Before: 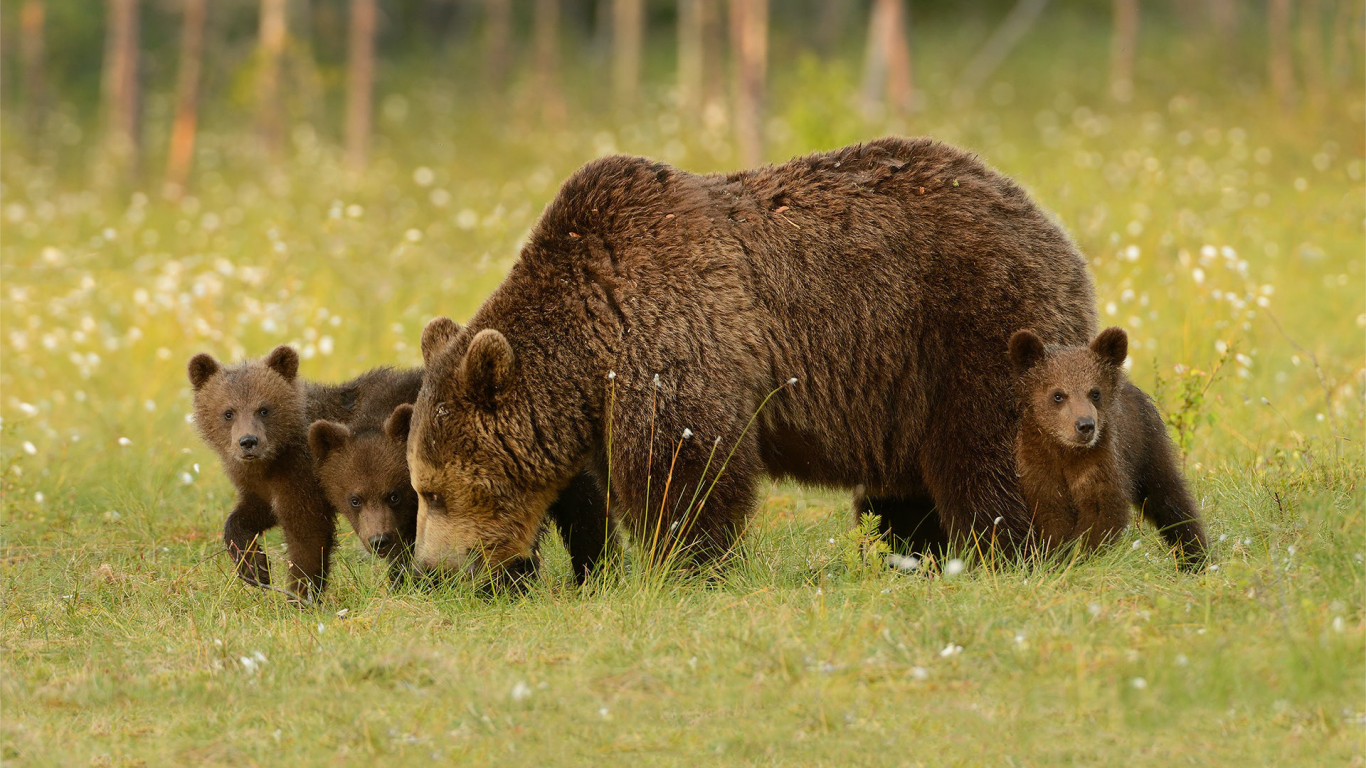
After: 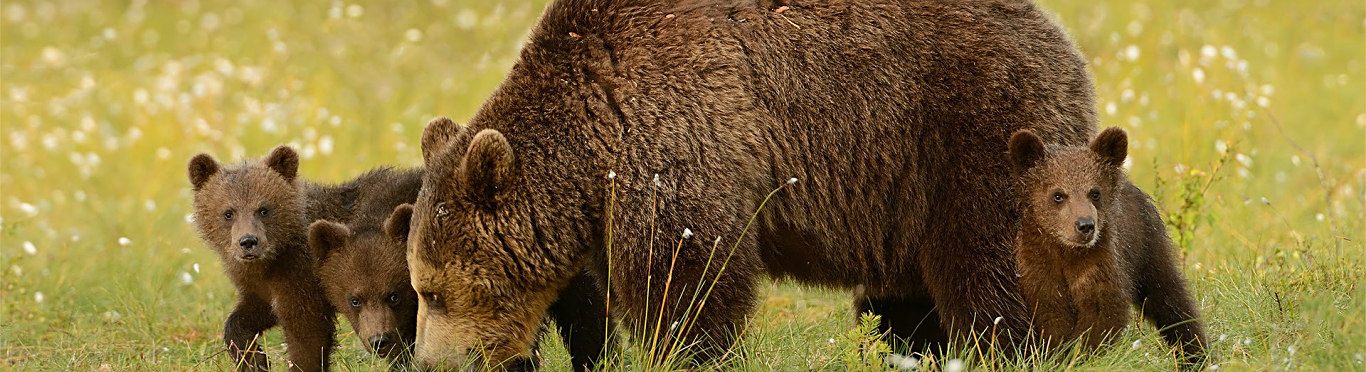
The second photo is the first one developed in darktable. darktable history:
sharpen: on, module defaults
crop and rotate: top 26.068%, bottom 25.422%
